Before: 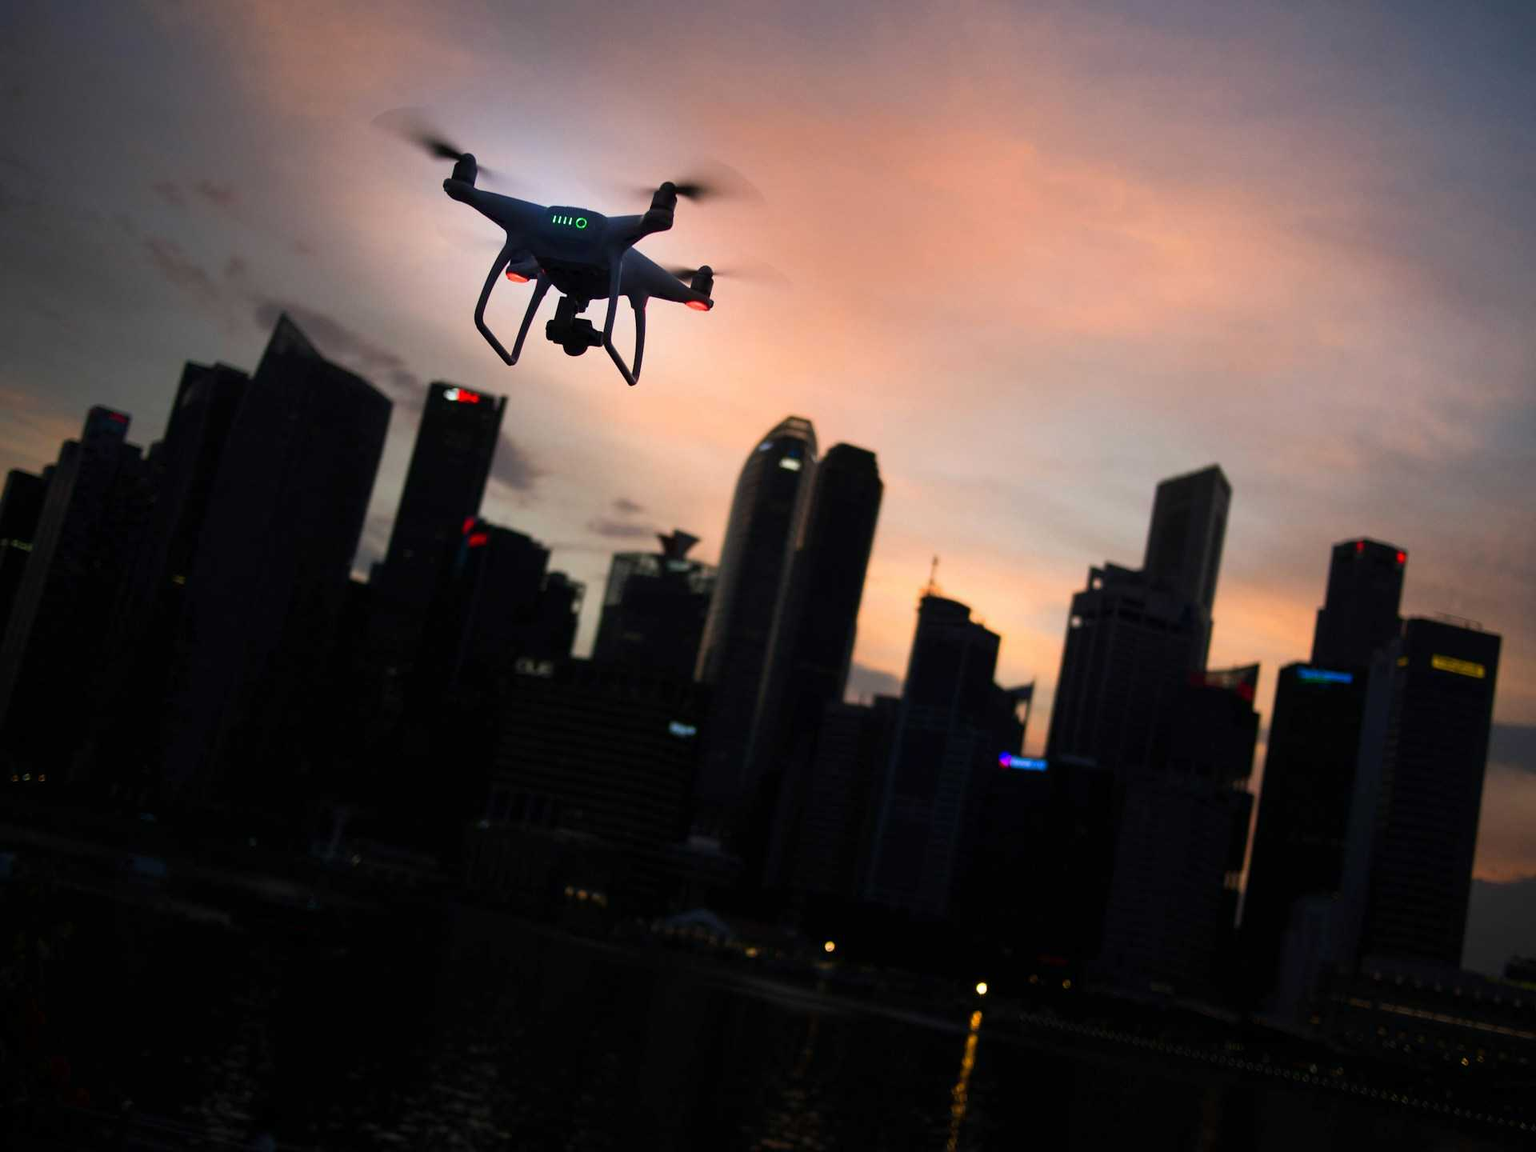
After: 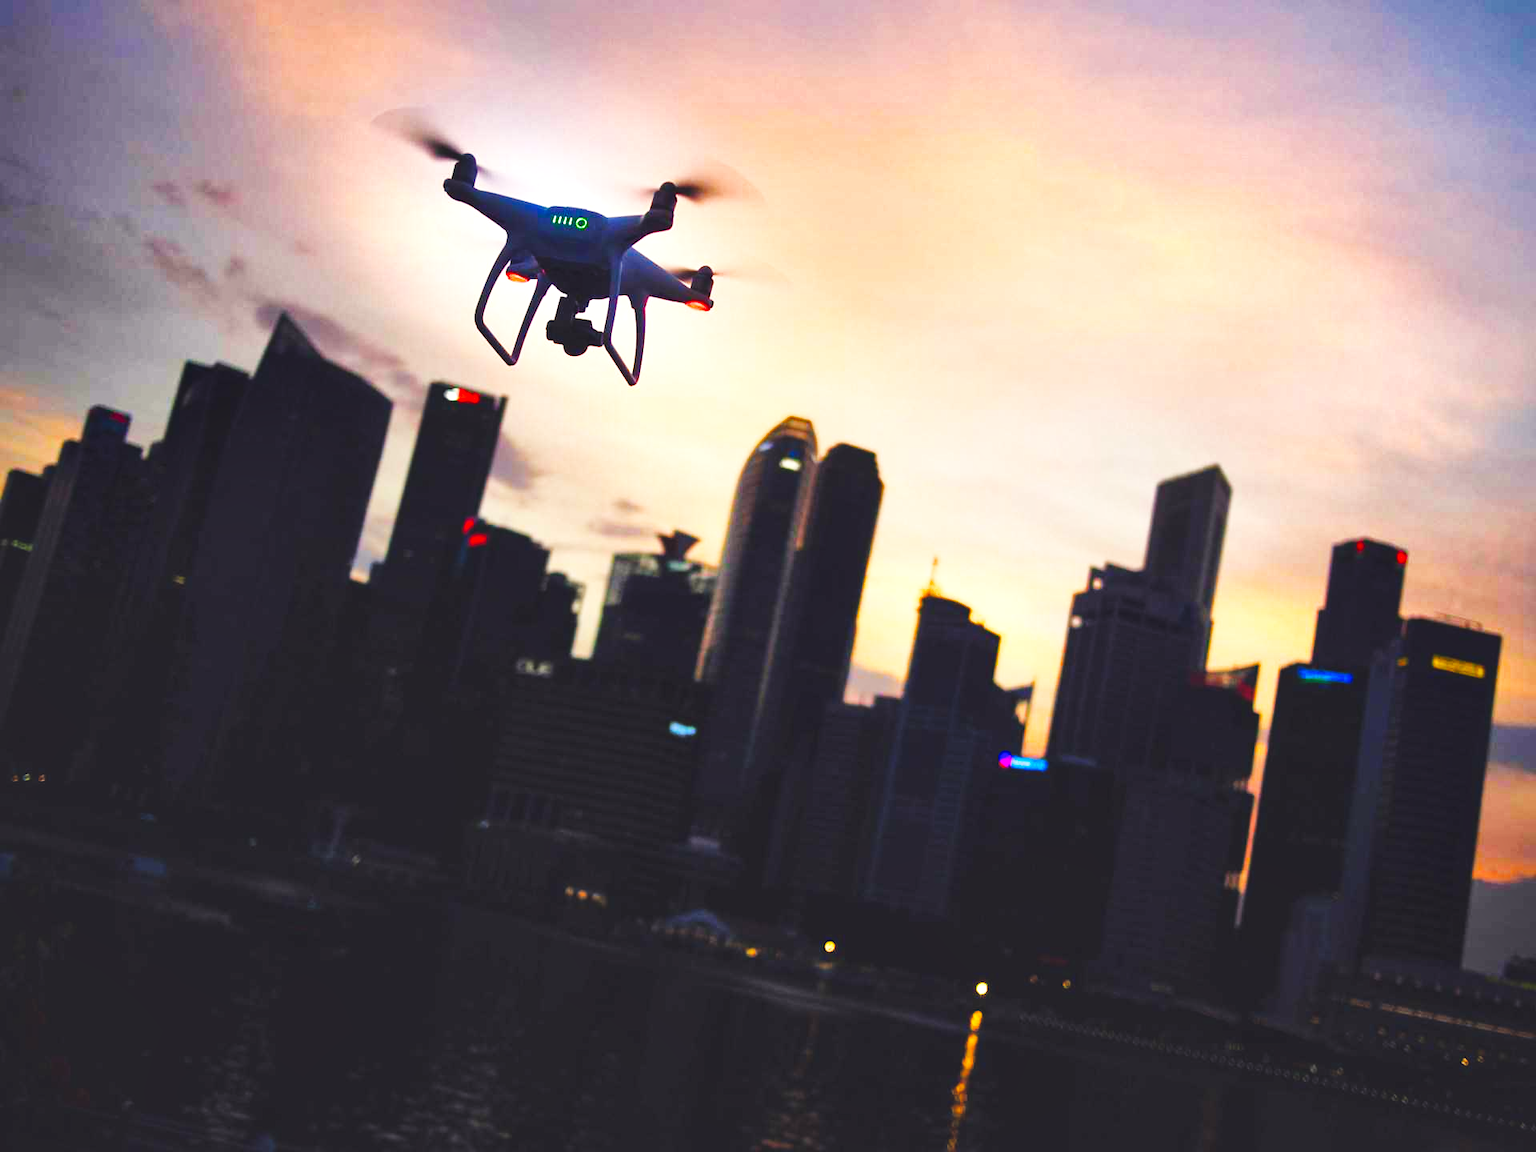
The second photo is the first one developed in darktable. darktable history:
color balance rgb: shadows lift › chroma 3%, shadows lift › hue 280.8°, power › hue 330°, highlights gain › chroma 3%, highlights gain › hue 75.6°, global offset › luminance 1.5%, perceptual saturation grading › global saturation 20%, perceptual saturation grading › highlights -25%, perceptual saturation grading › shadows 50%, global vibrance 30%
contrast brightness saturation: contrast 0.05, brightness 0.06, saturation 0.01
base curve: curves: ch0 [(0, 0.003) (0.001, 0.002) (0.006, 0.004) (0.02, 0.022) (0.048, 0.086) (0.094, 0.234) (0.162, 0.431) (0.258, 0.629) (0.385, 0.8) (0.548, 0.918) (0.751, 0.988) (1, 1)], preserve colors none
local contrast: mode bilateral grid, contrast 70, coarseness 75, detail 180%, midtone range 0.2
